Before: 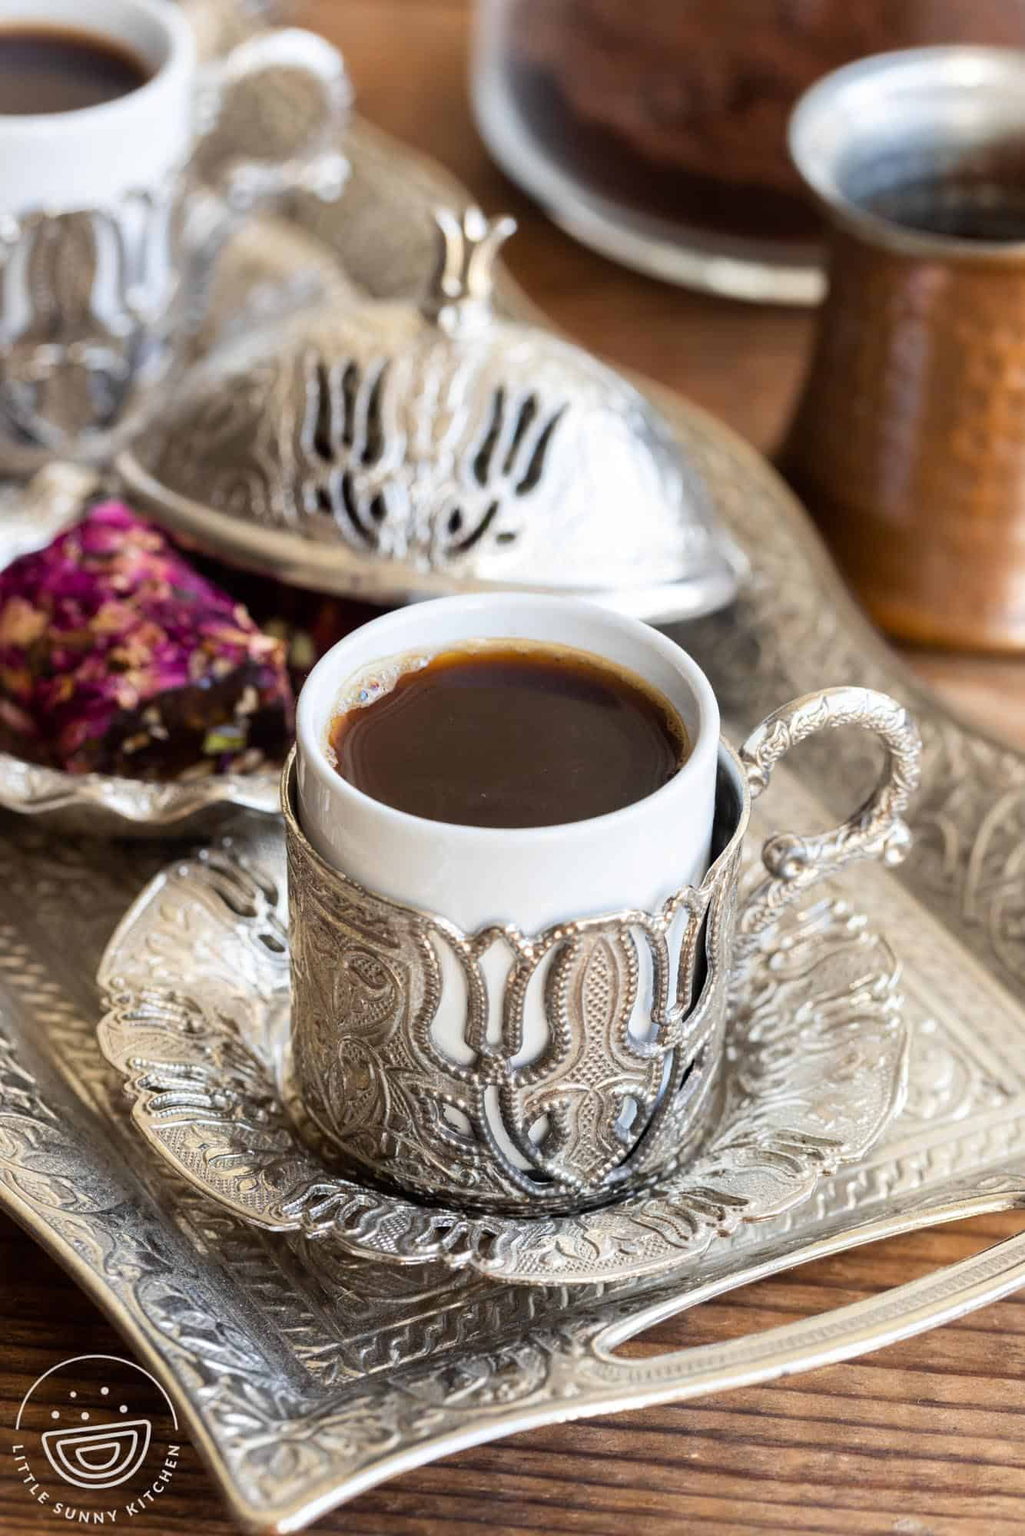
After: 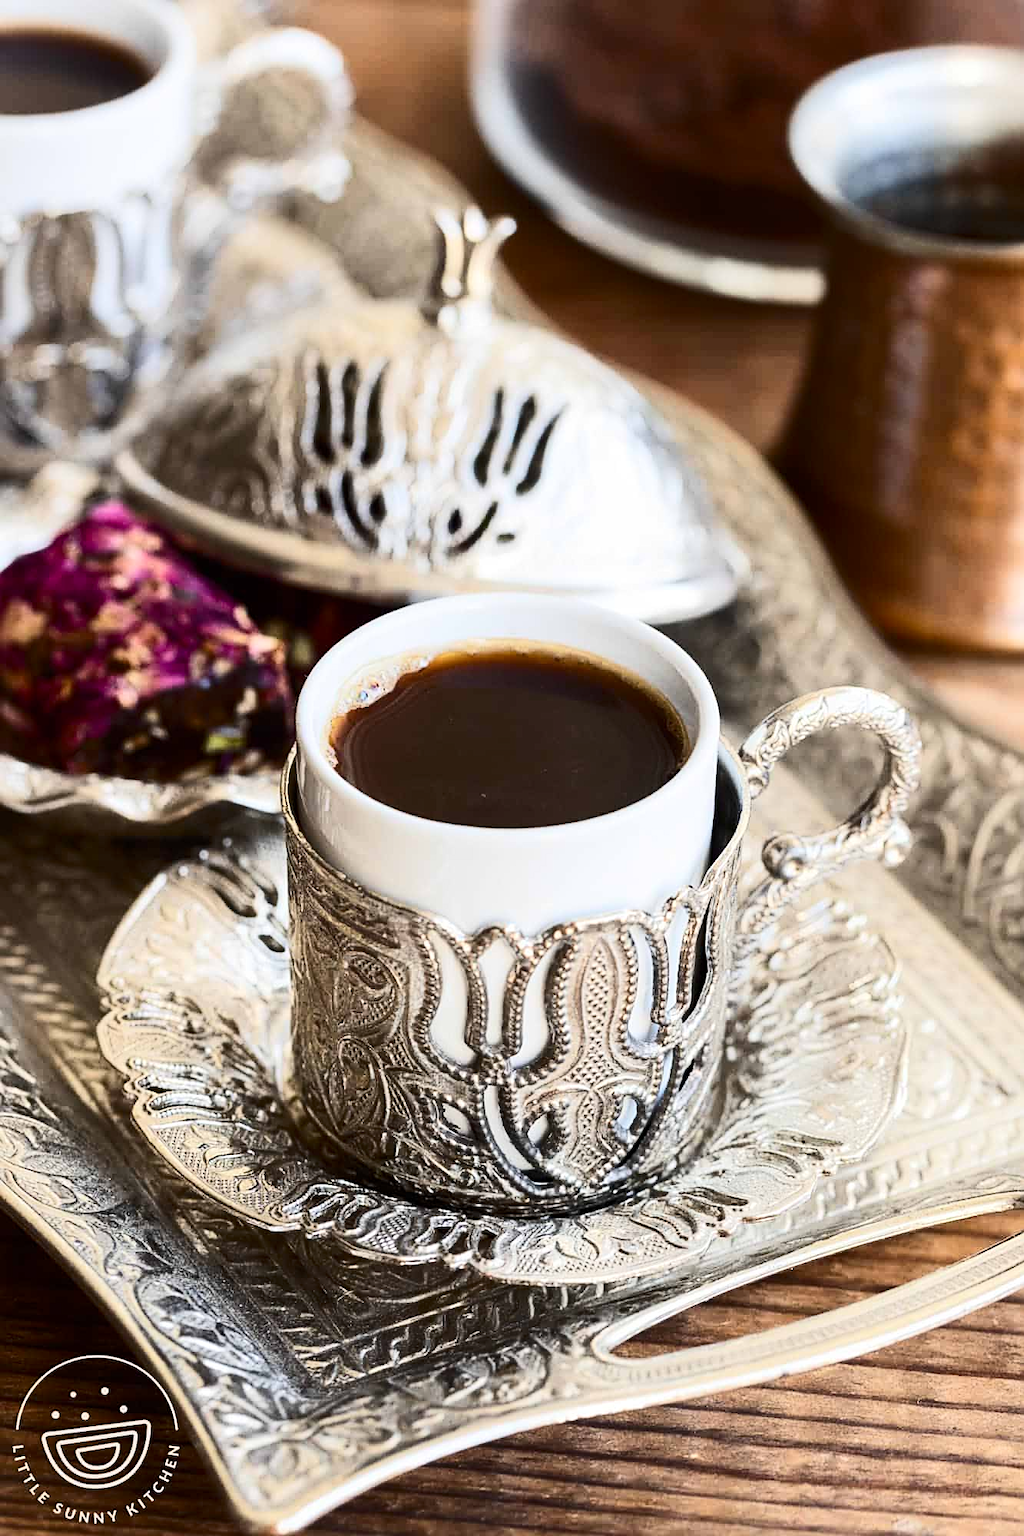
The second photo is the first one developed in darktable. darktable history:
tone curve: curves: ch0 [(0, 0) (0.288, 0.201) (0.683, 0.793) (1, 1)], color space Lab, independent channels, preserve colors none
sharpen: on, module defaults
